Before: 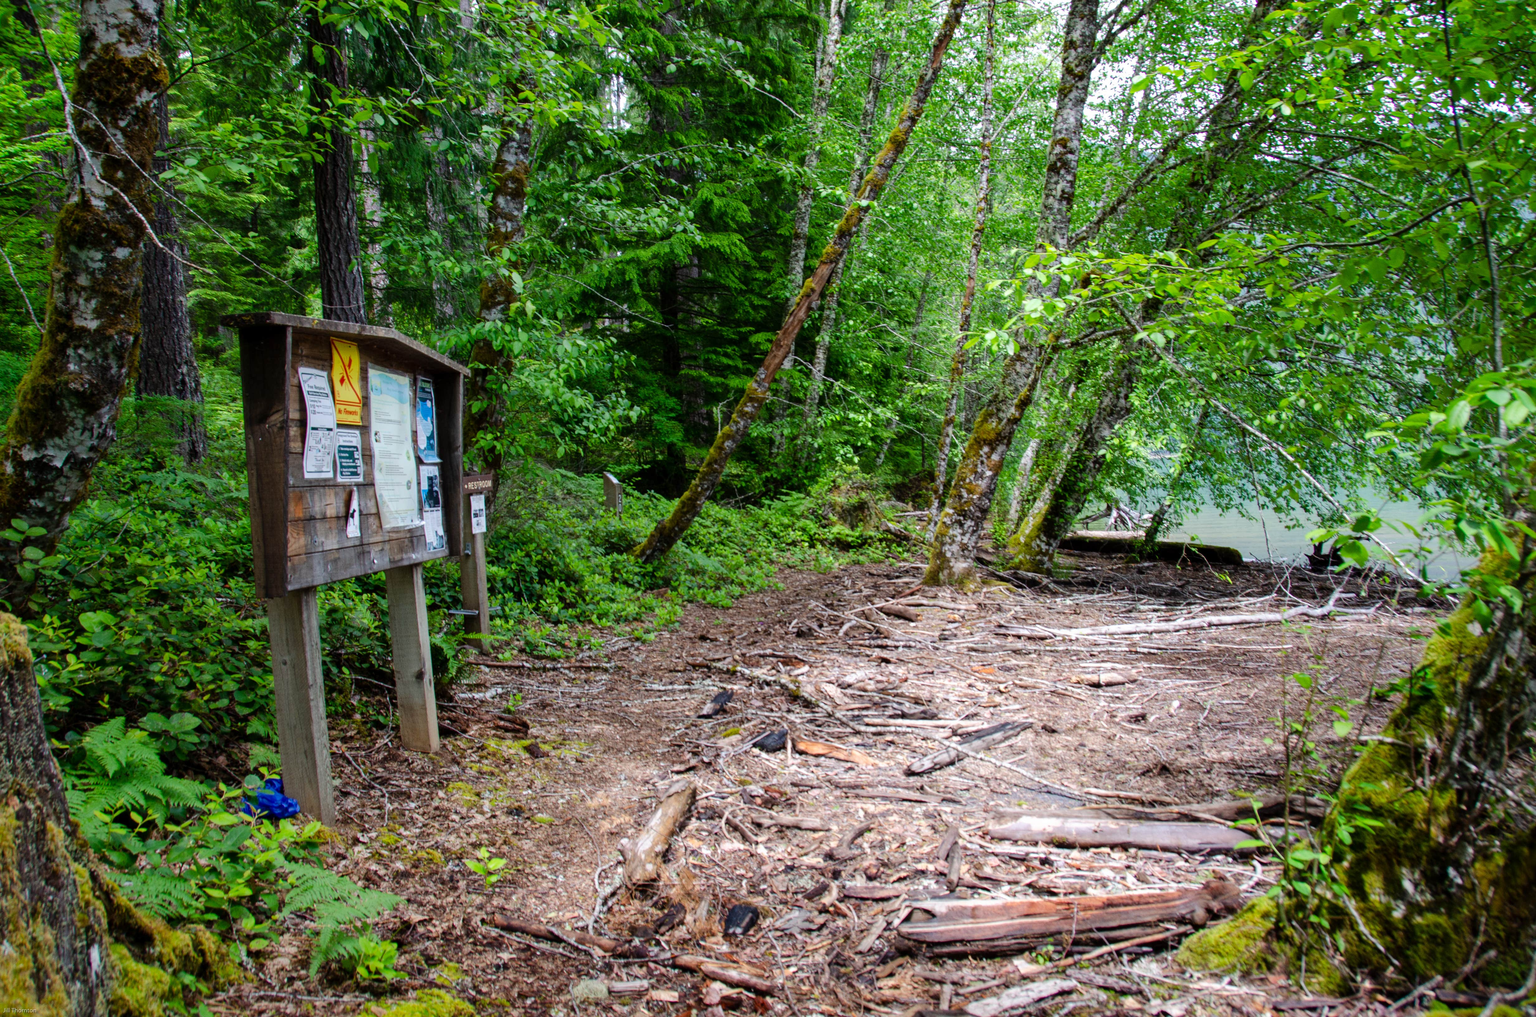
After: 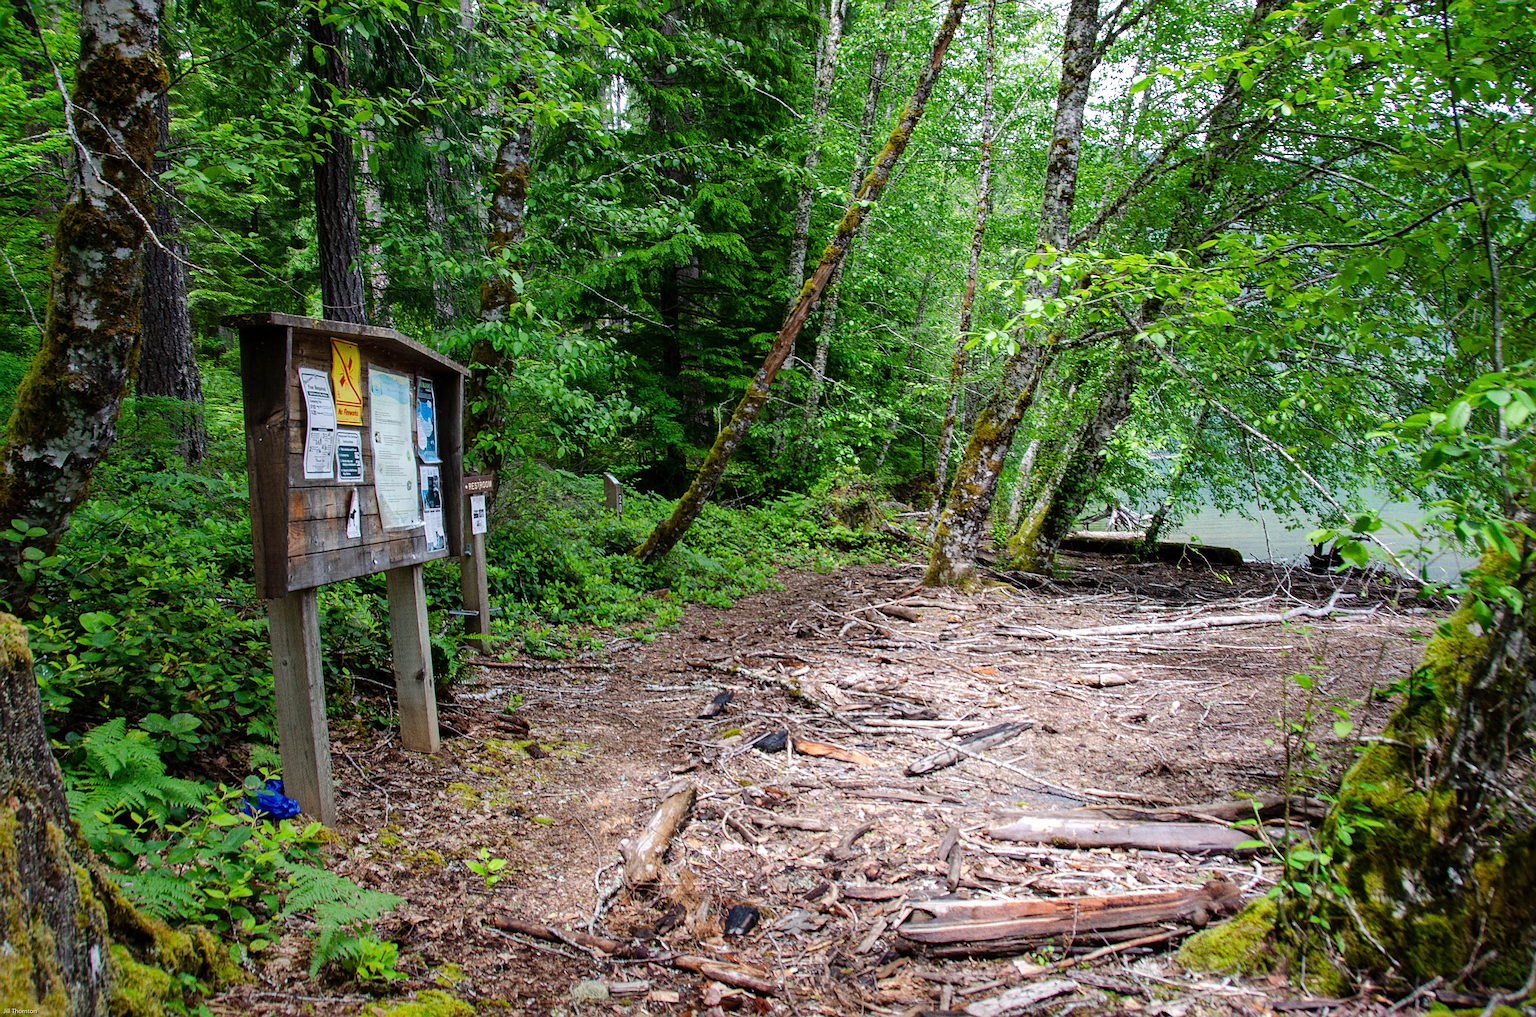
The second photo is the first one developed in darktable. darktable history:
grain: coarseness 3.21 ISO
tone equalizer: on, module defaults
sharpen: radius 2.676, amount 0.669
